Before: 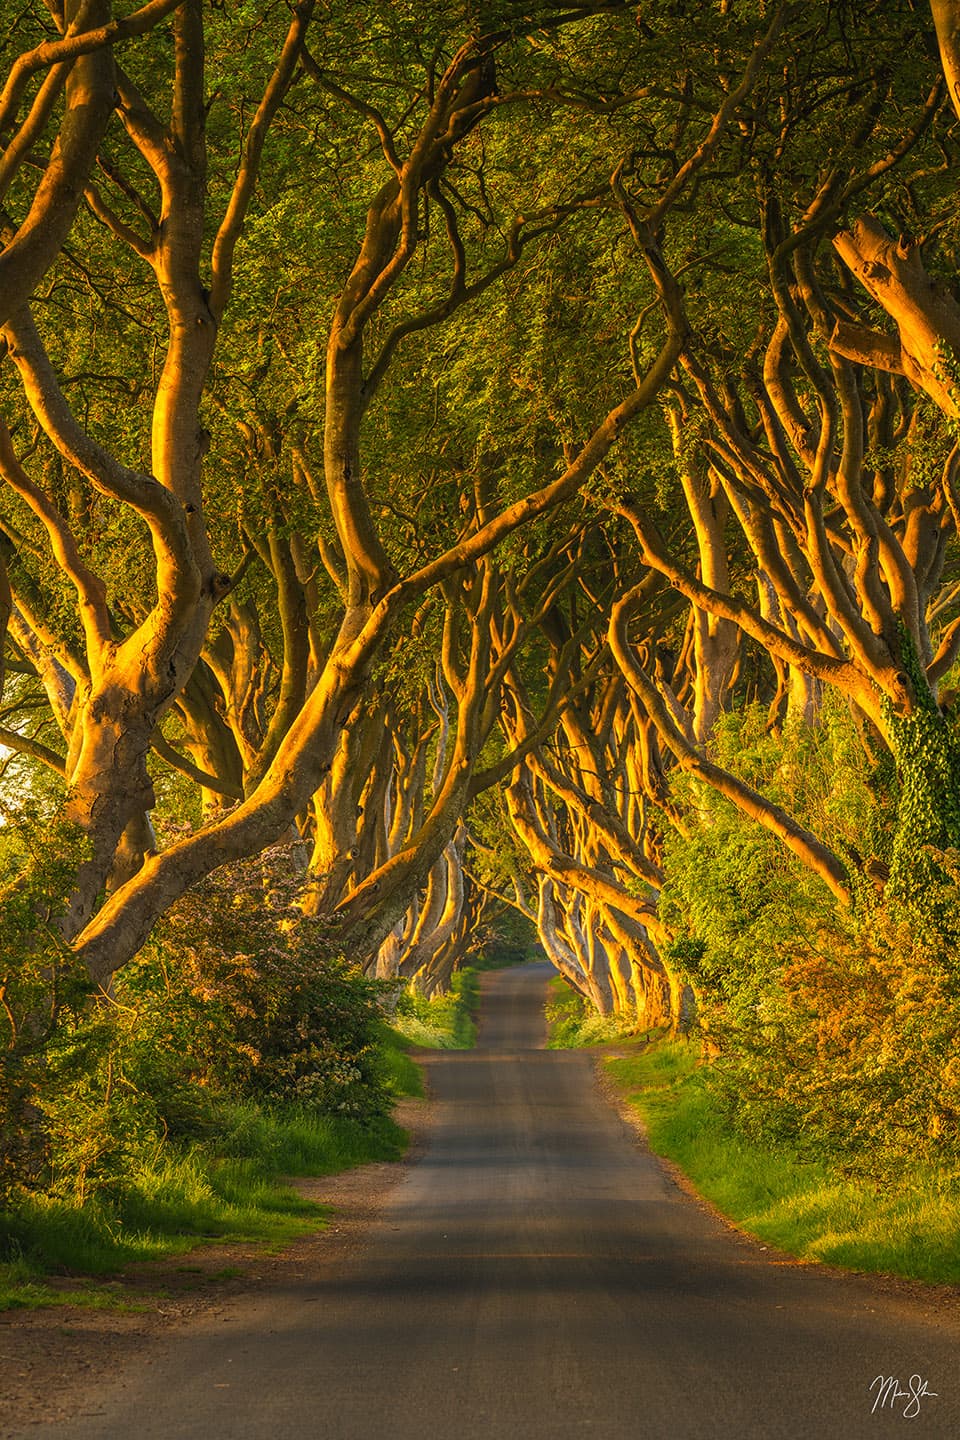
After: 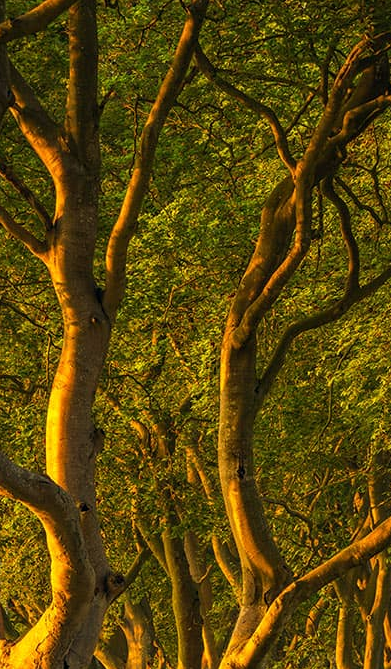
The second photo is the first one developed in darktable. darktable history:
crop and rotate: left 11.083%, top 0.091%, right 48.131%, bottom 53.411%
haze removal: compatibility mode true, adaptive false
